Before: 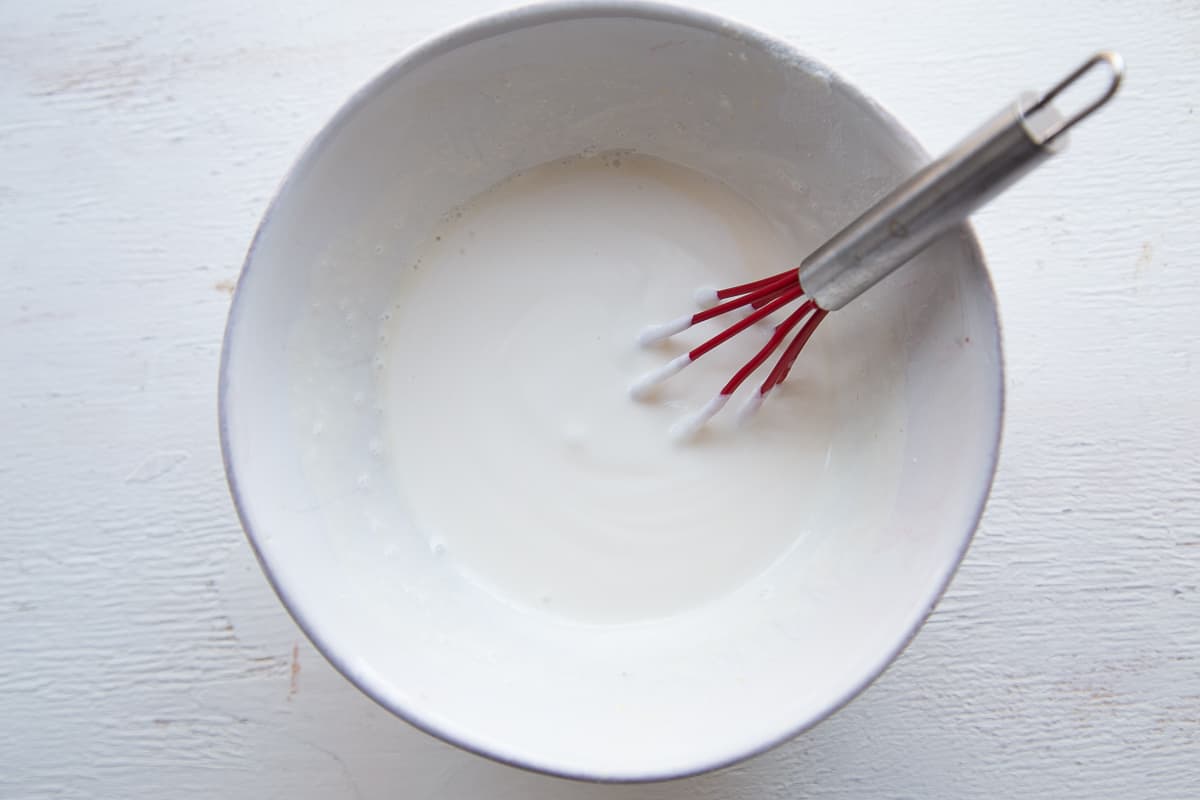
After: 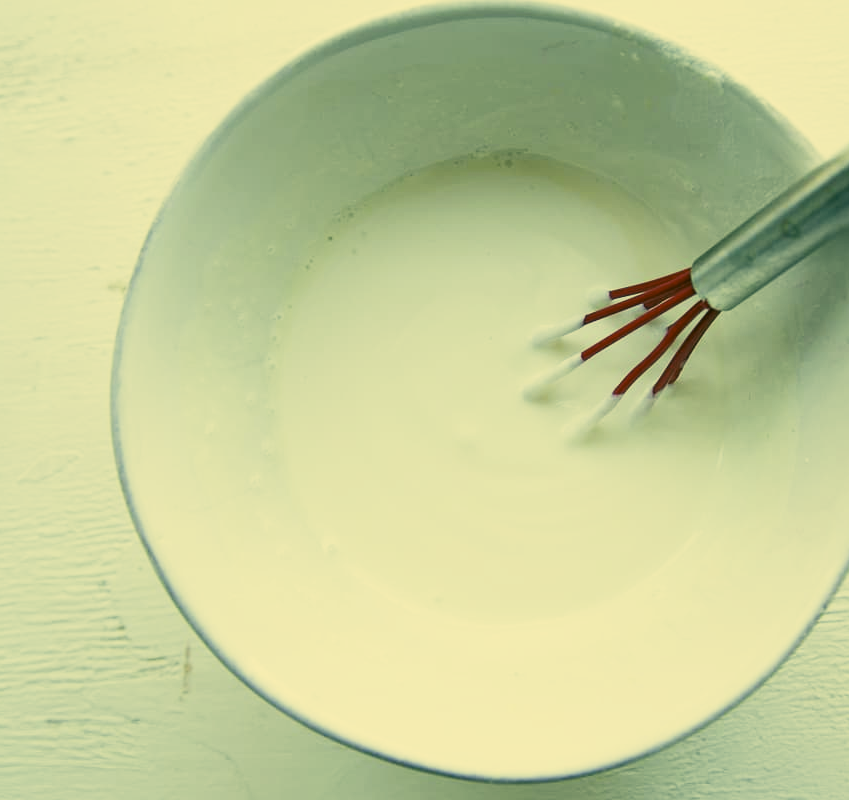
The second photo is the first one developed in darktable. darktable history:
sigmoid: contrast 1.93, skew 0.29, preserve hue 0%
color balance rgb: perceptual saturation grading › global saturation -27.94%, hue shift -2.27°, contrast -21.26%
color correction: highlights a* 5.62, highlights b* 33.57, shadows a* -25.86, shadows b* 4.02
crop and rotate: left 9.061%, right 20.142%
color balance: mode lift, gamma, gain (sRGB), lift [0.997, 0.979, 1.021, 1.011], gamma [1, 1.084, 0.916, 0.998], gain [1, 0.87, 1.13, 1.101], contrast 4.55%, contrast fulcrum 38.24%, output saturation 104.09%
